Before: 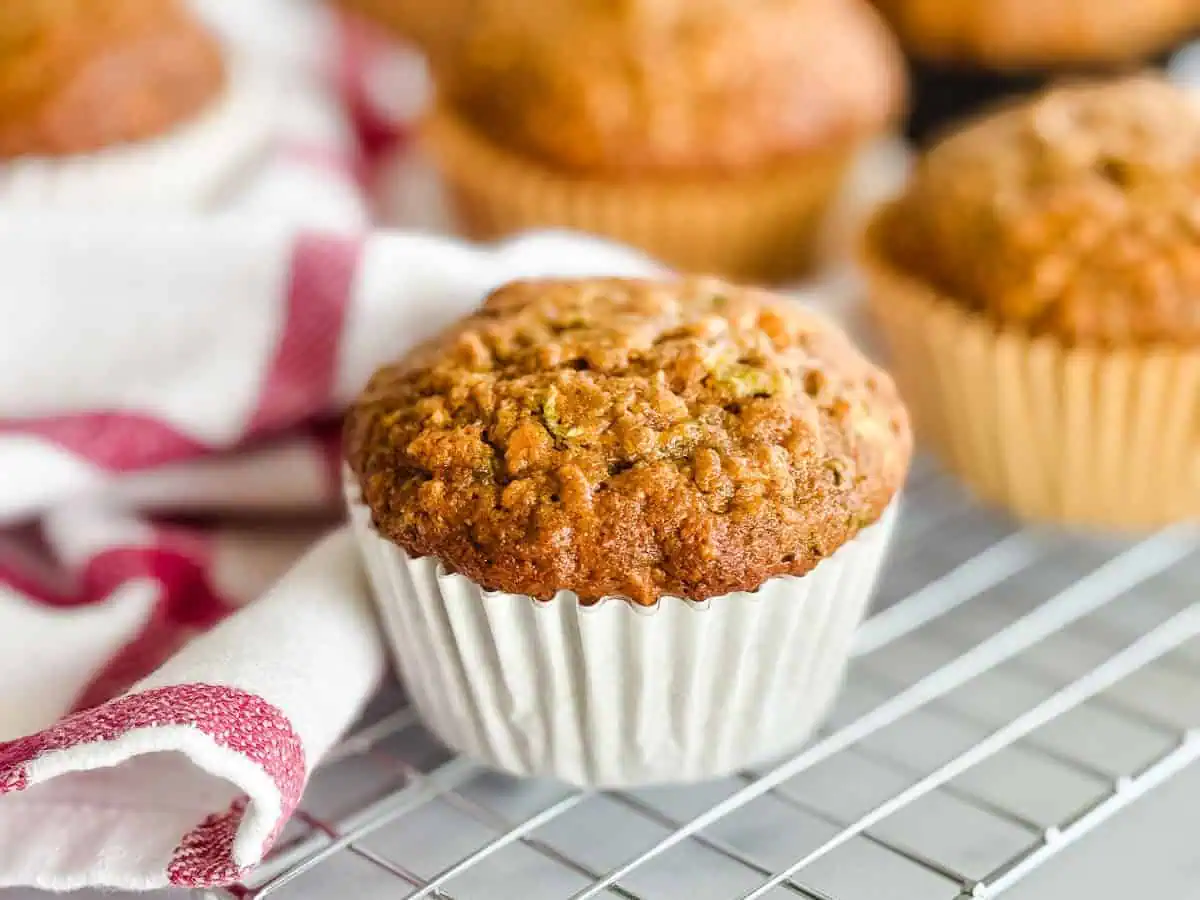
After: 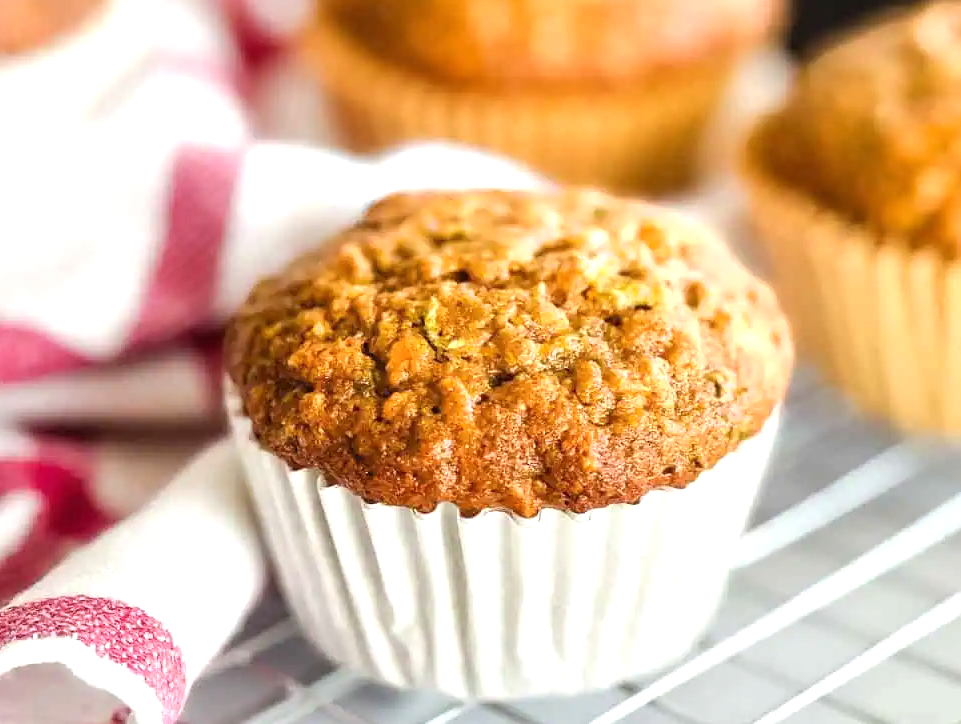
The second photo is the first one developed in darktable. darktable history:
exposure: black level correction 0, exposure 0.499 EV, compensate highlight preservation false
crop and rotate: left 9.995%, top 9.852%, right 9.879%, bottom 9.63%
